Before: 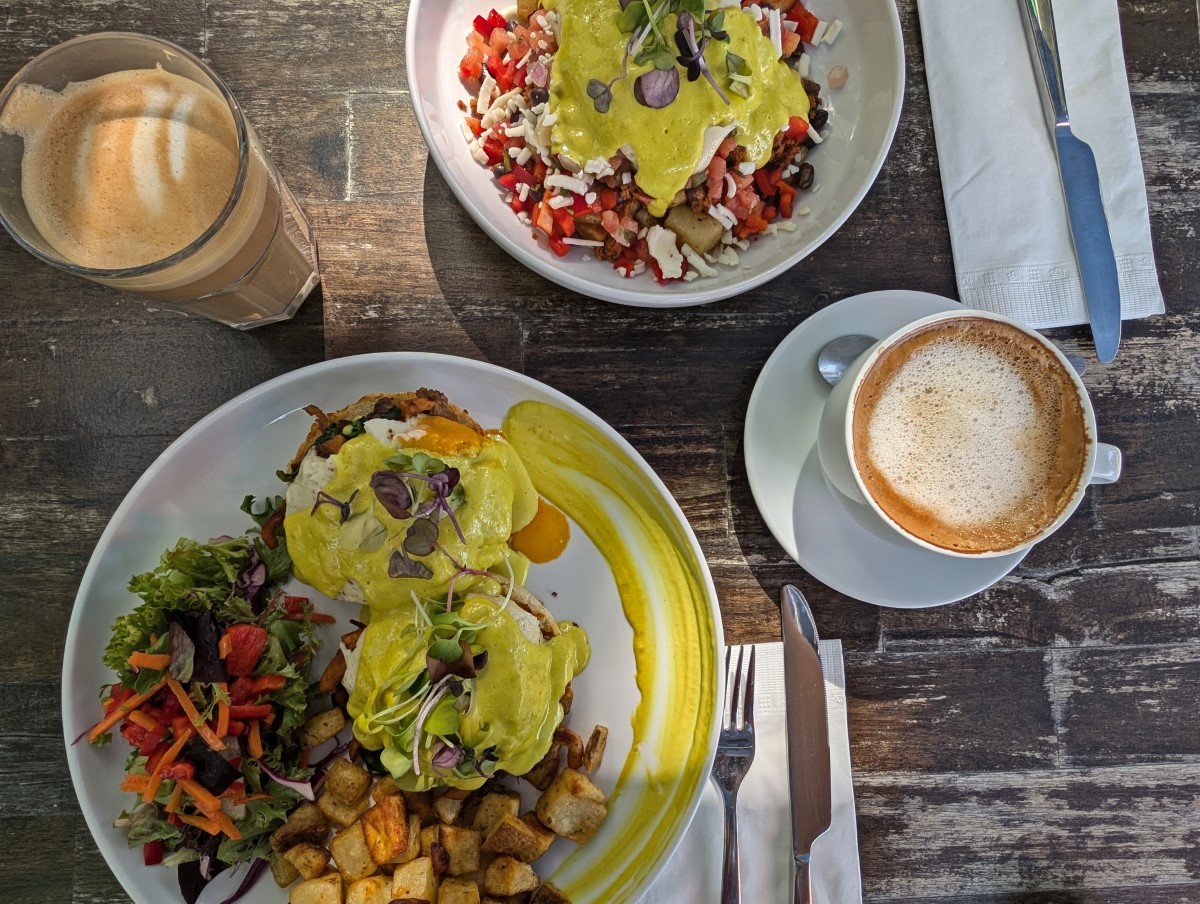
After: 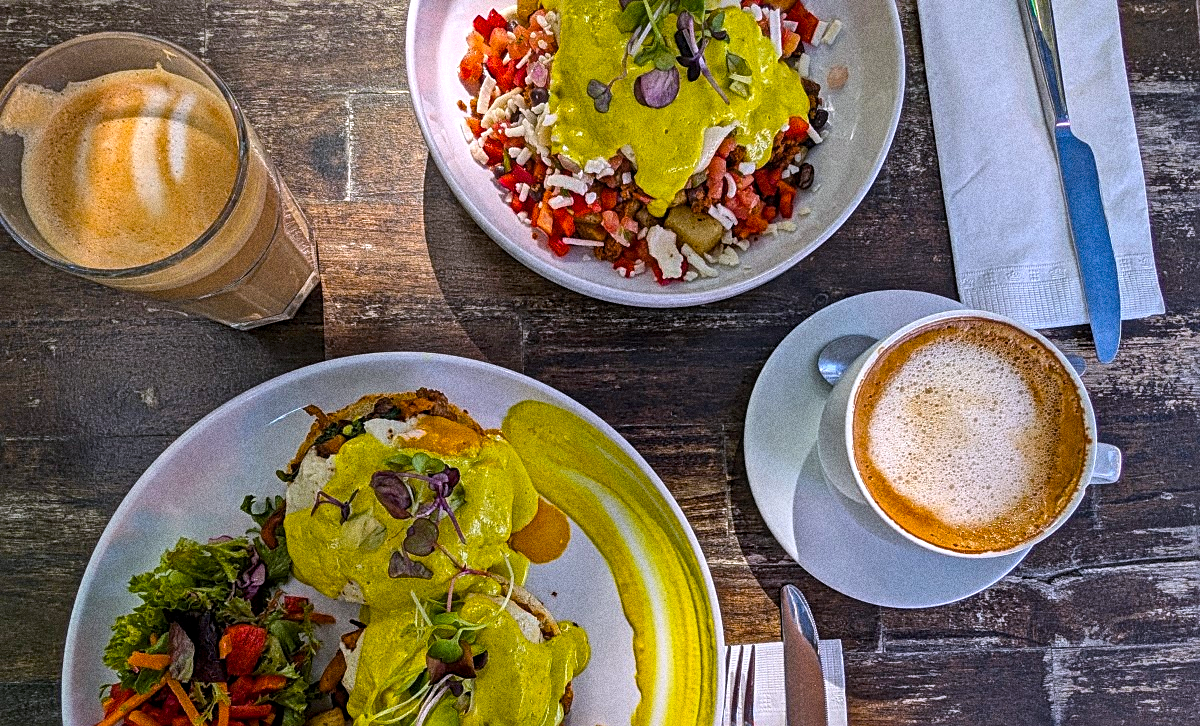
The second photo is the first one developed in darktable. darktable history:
white balance: red 1.004, blue 1.096
color balance rgb: linear chroma grading › global chroma 15%, perceptual saturation grading › global saturation 30%
sharpen: on, module defaults
grain: coarseness 14.49 ISO, strength 48.04%, mid-tones bias 35%
crop: bottom 19.644%
local contrast: on, module defaults
exposure: compensate highlight preservation false
